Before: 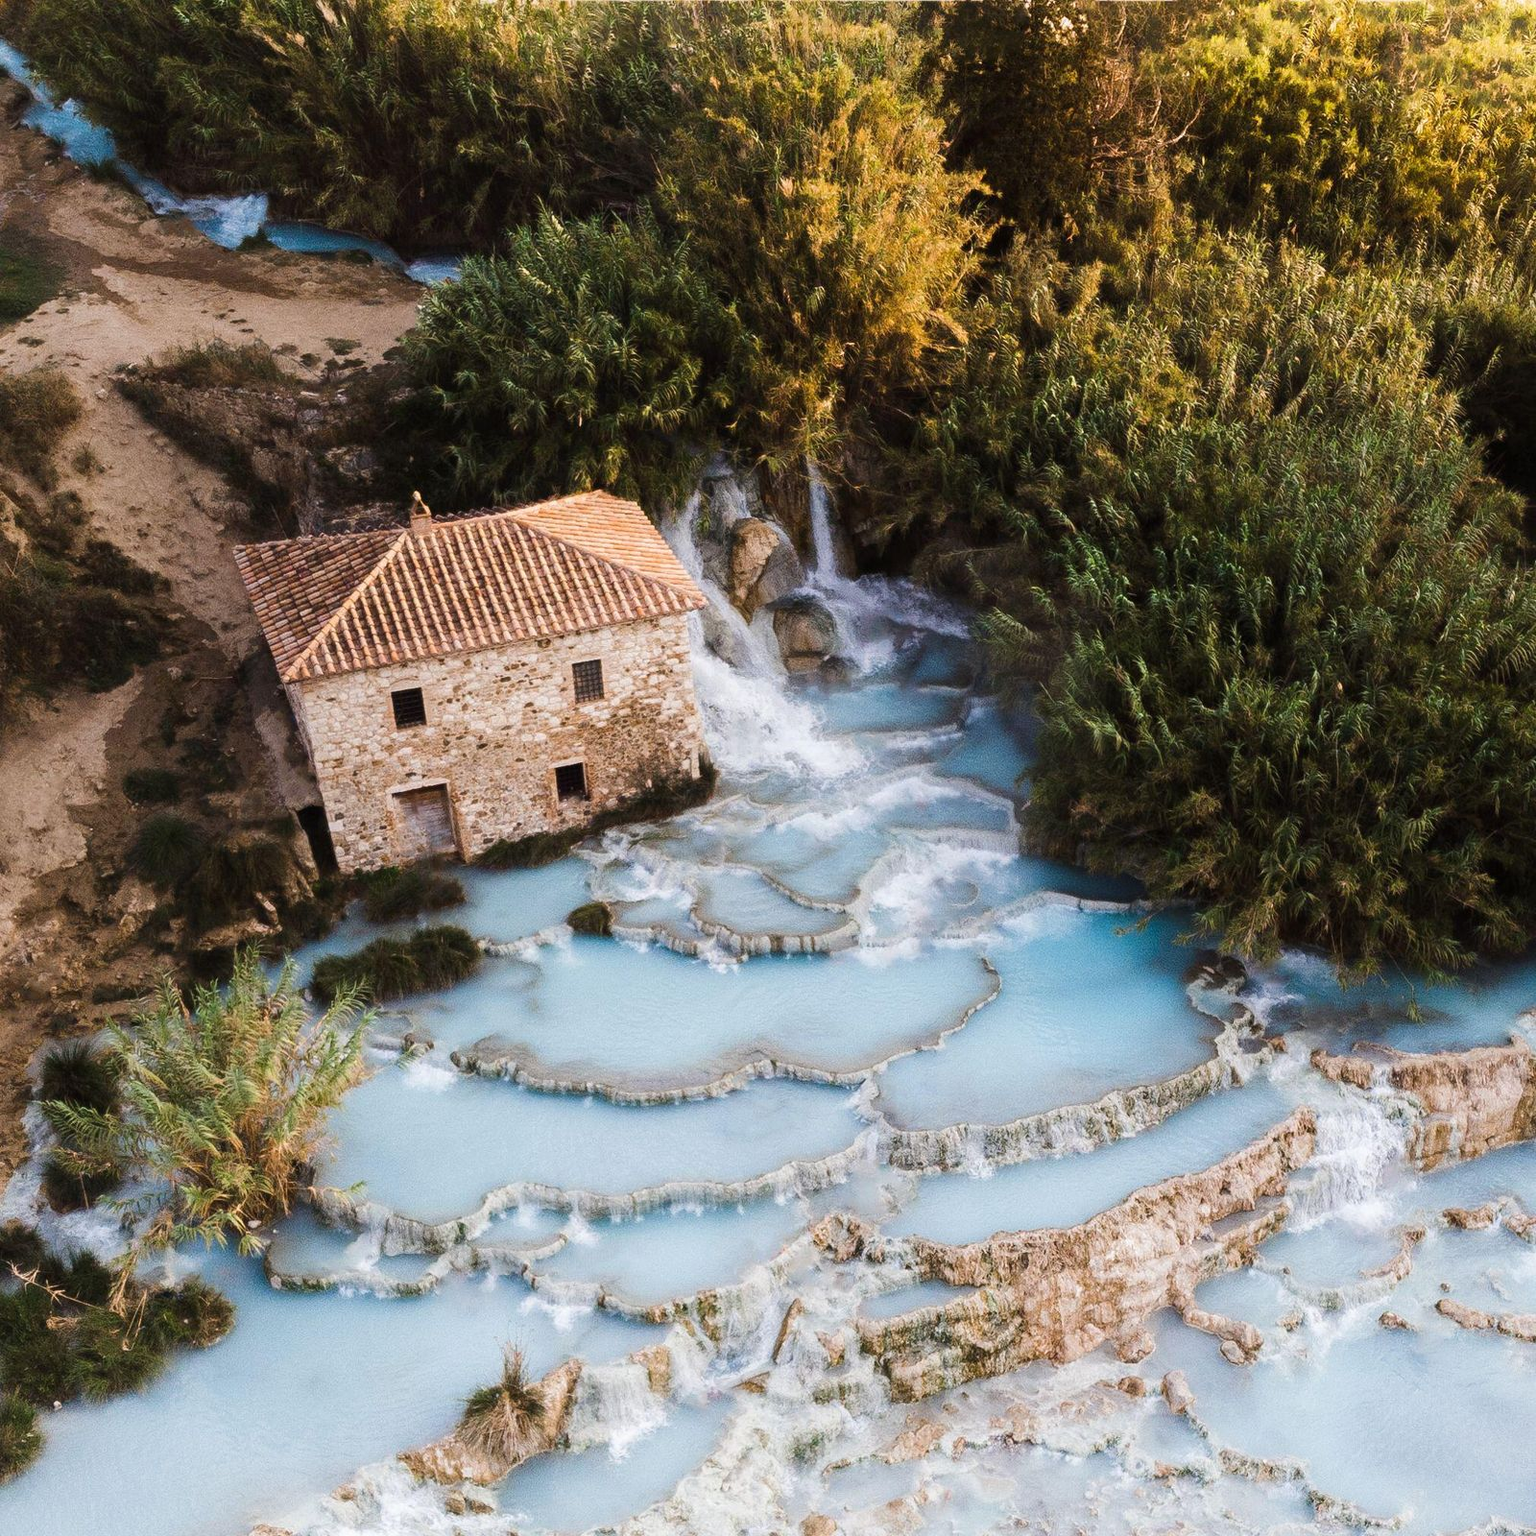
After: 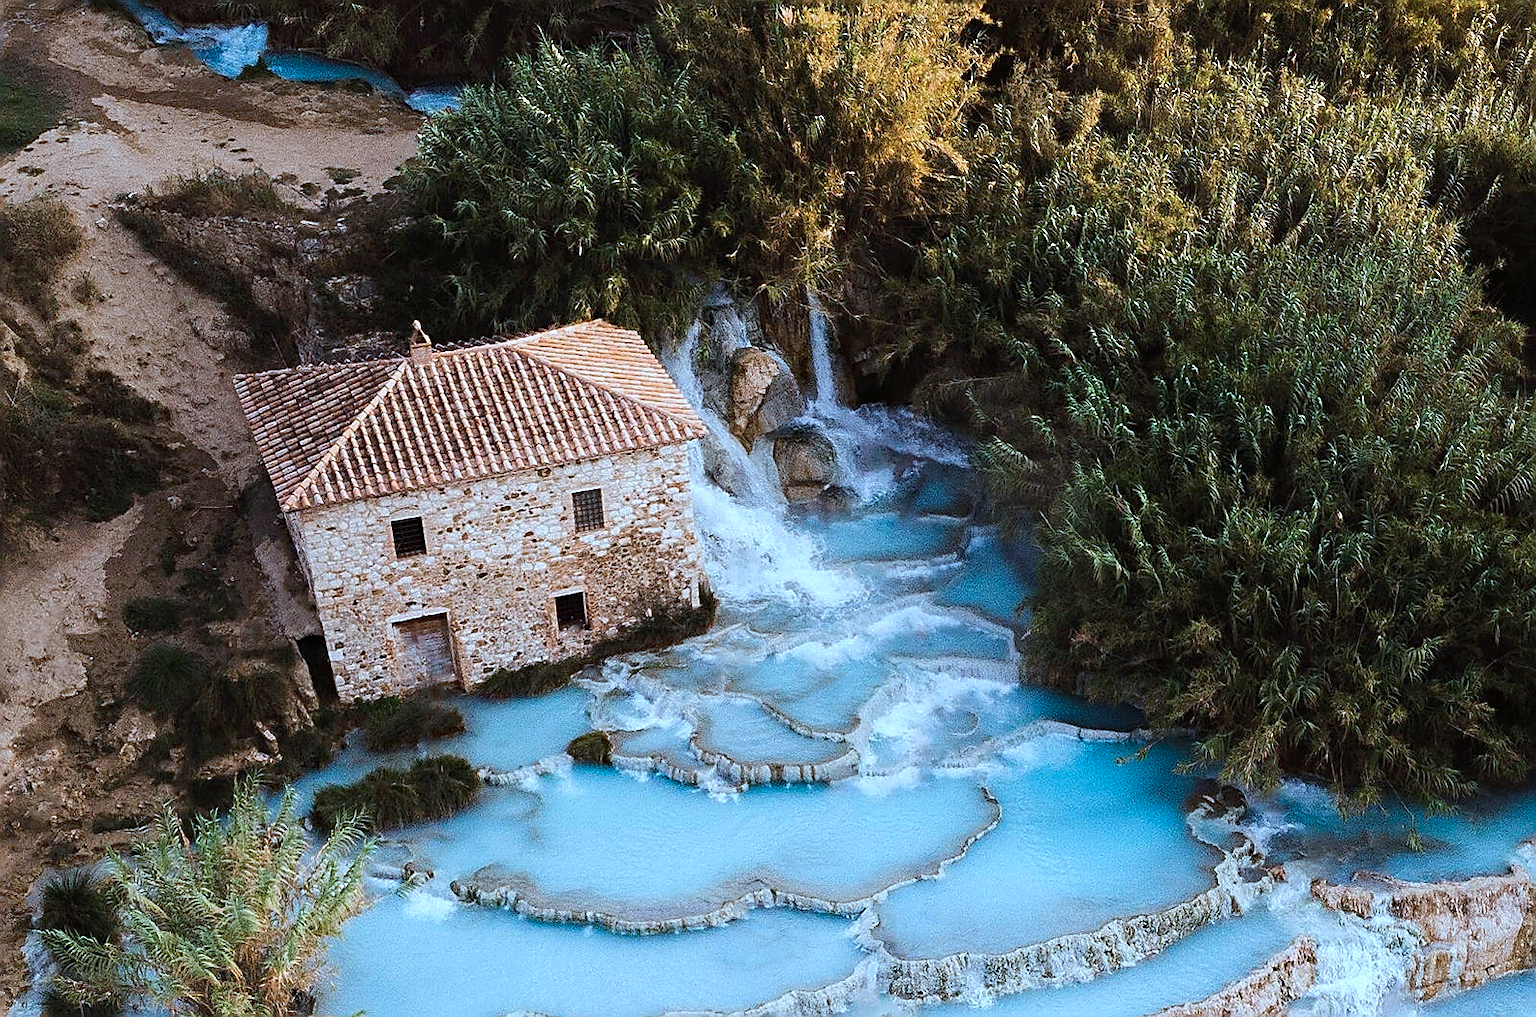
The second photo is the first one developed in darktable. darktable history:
haze removal: adaptive false
sharpen: radius 1.356, amount 1.259, threshold 0.717
color correction: highlights a* -9.03, highlights b* -23
crop: top 11.177%, bottom 22.543%
